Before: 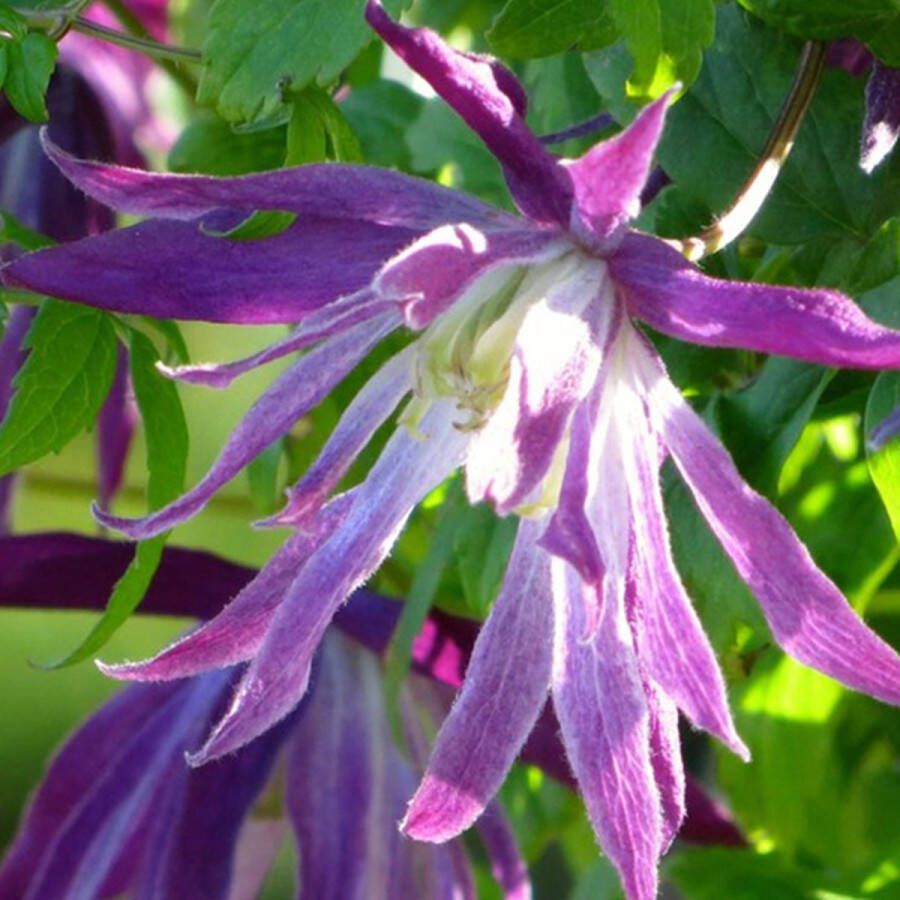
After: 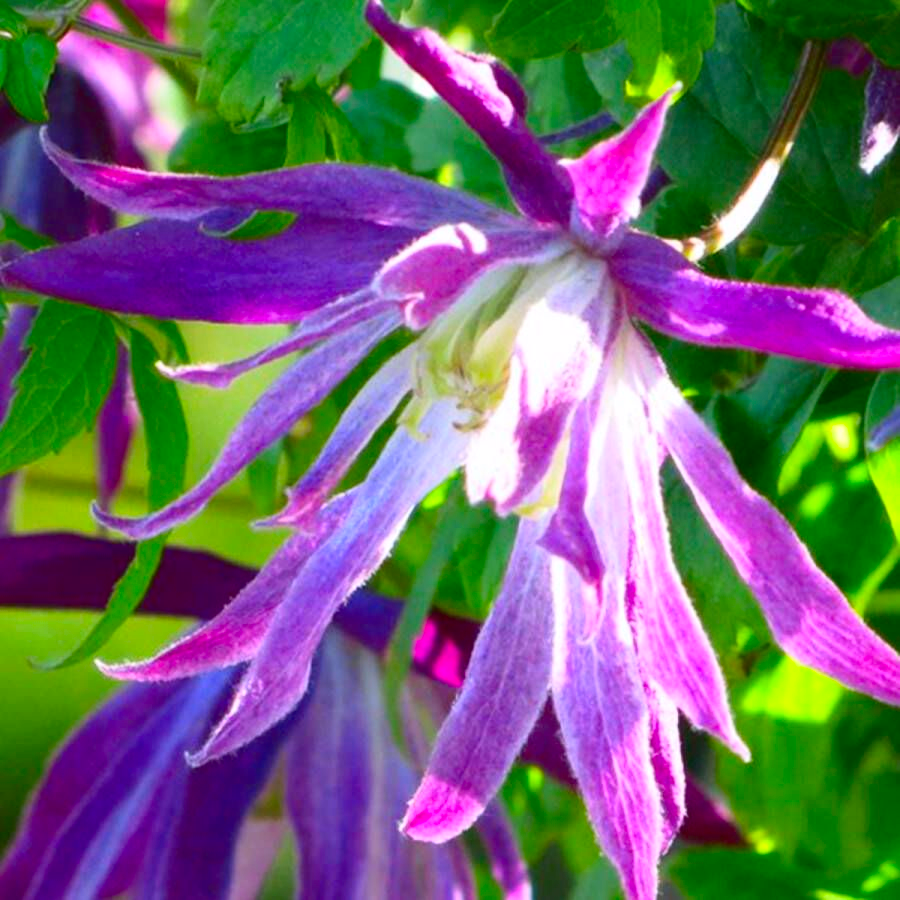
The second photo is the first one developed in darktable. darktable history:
tone curve: curves: ch0 [(0, 0.028) (0.138, 0.156) (0.468, 0.516) (0.754, 0.823) (1, 1)], color space Lab, linked channels, preserve colors none
contrast brightness saturation: brightness -0.02, saturation 0.35
white balance: red 1.004, blue 1.024
